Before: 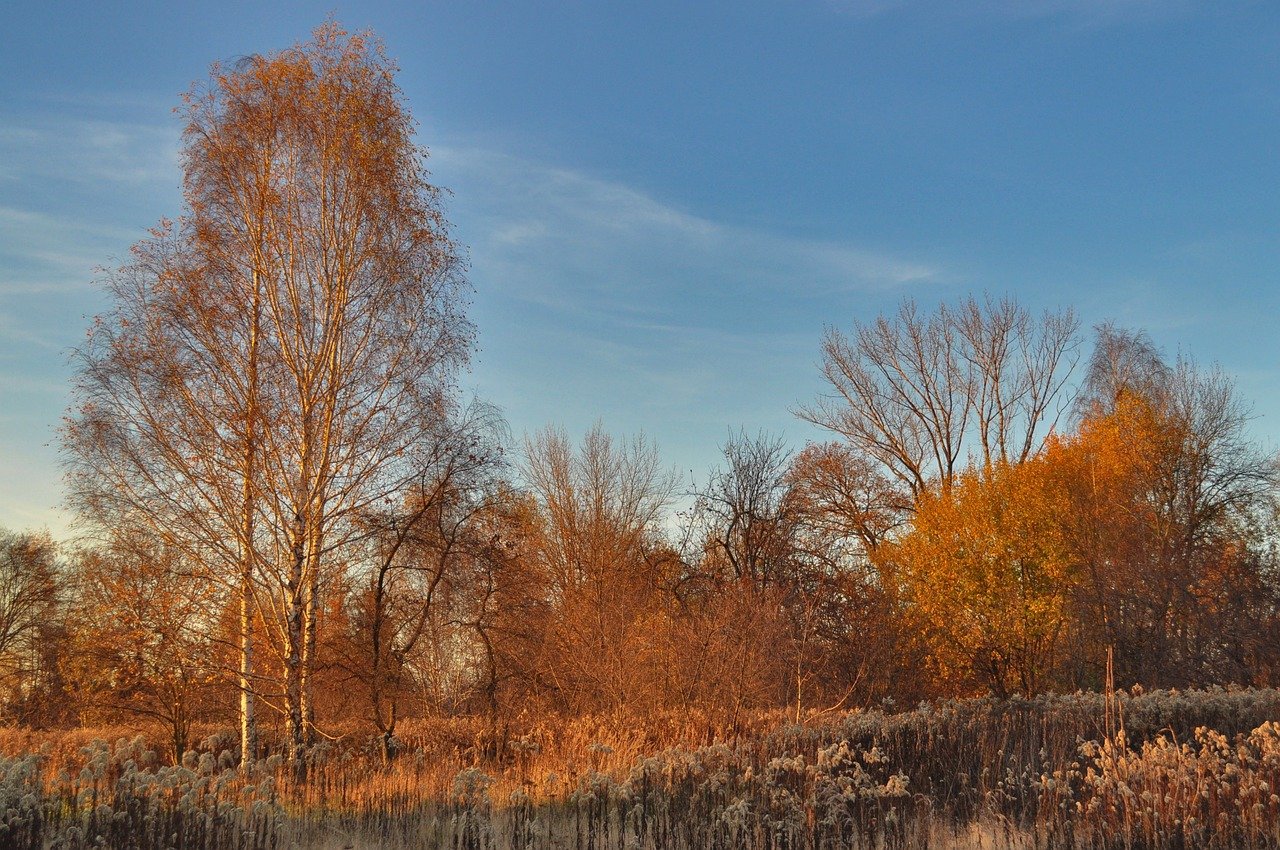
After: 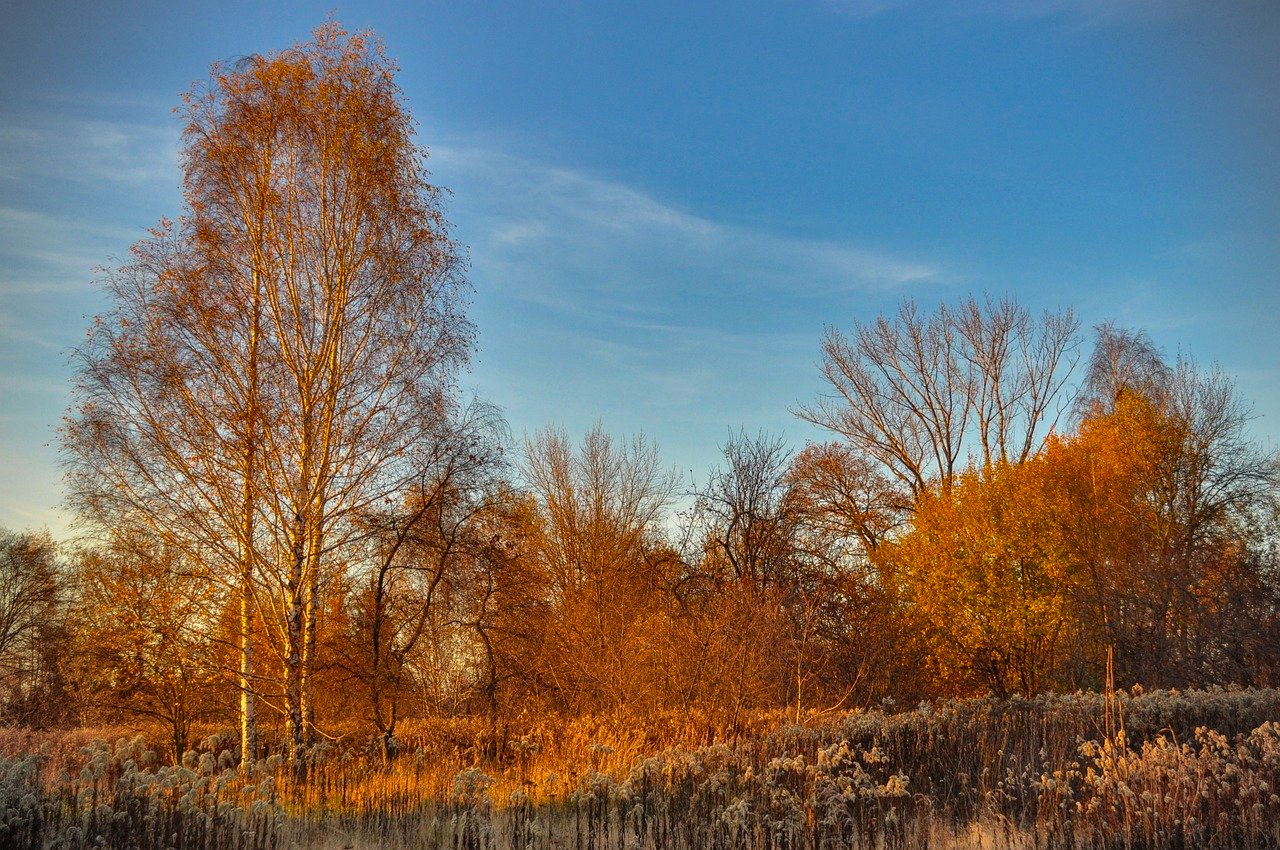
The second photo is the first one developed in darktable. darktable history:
vignetting: dithering 8-bit output
color balance rgb: perceptual saturation grading › global saturation 30.252%
local contrast: on, module defaults
